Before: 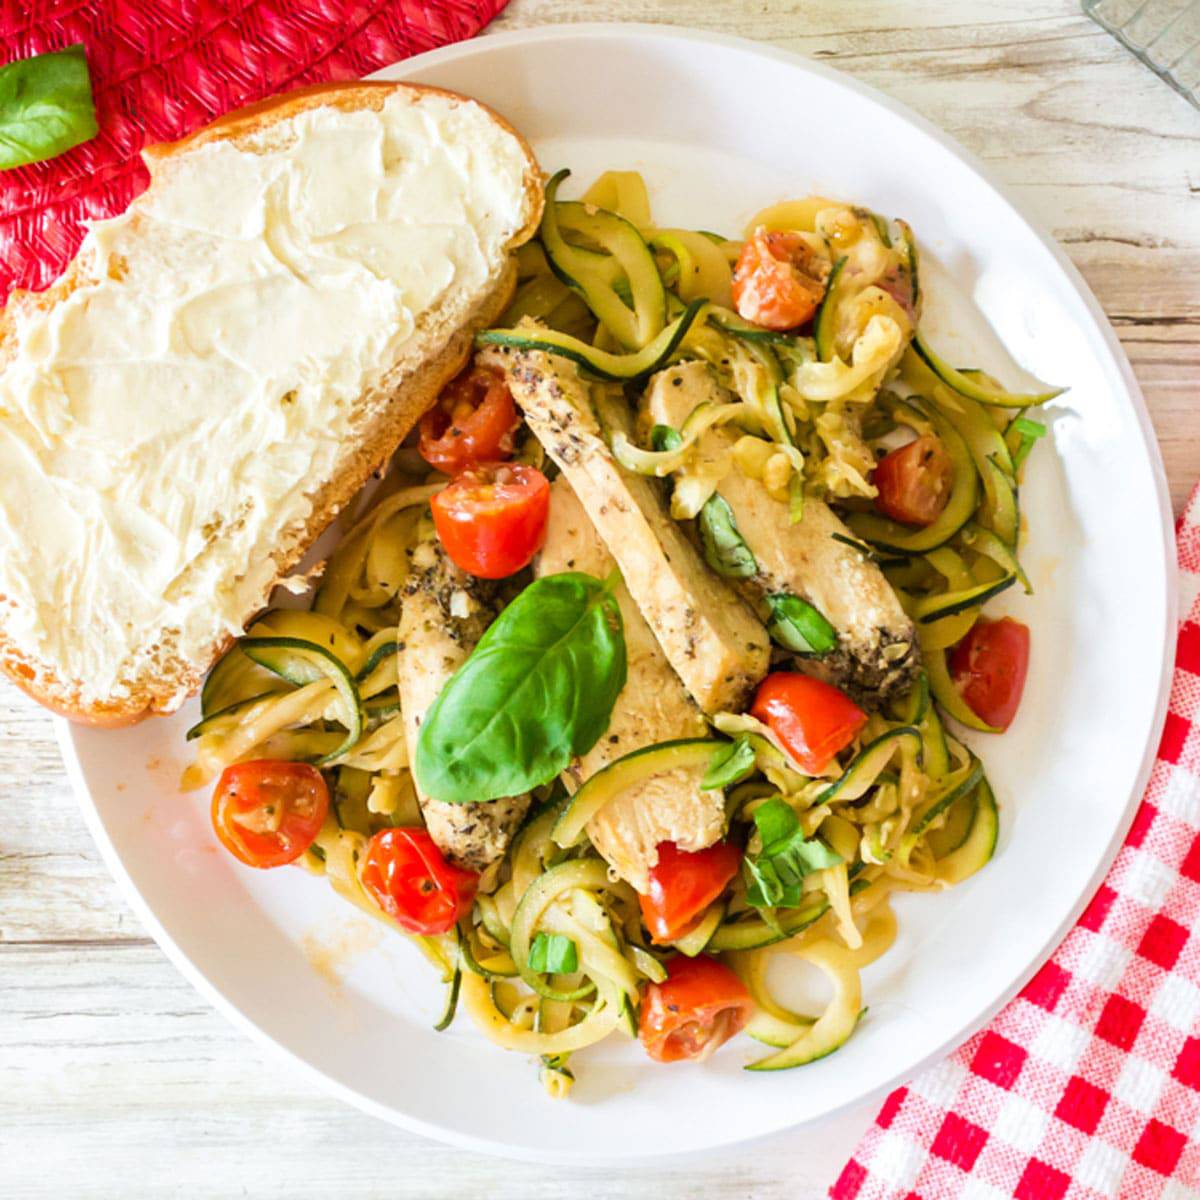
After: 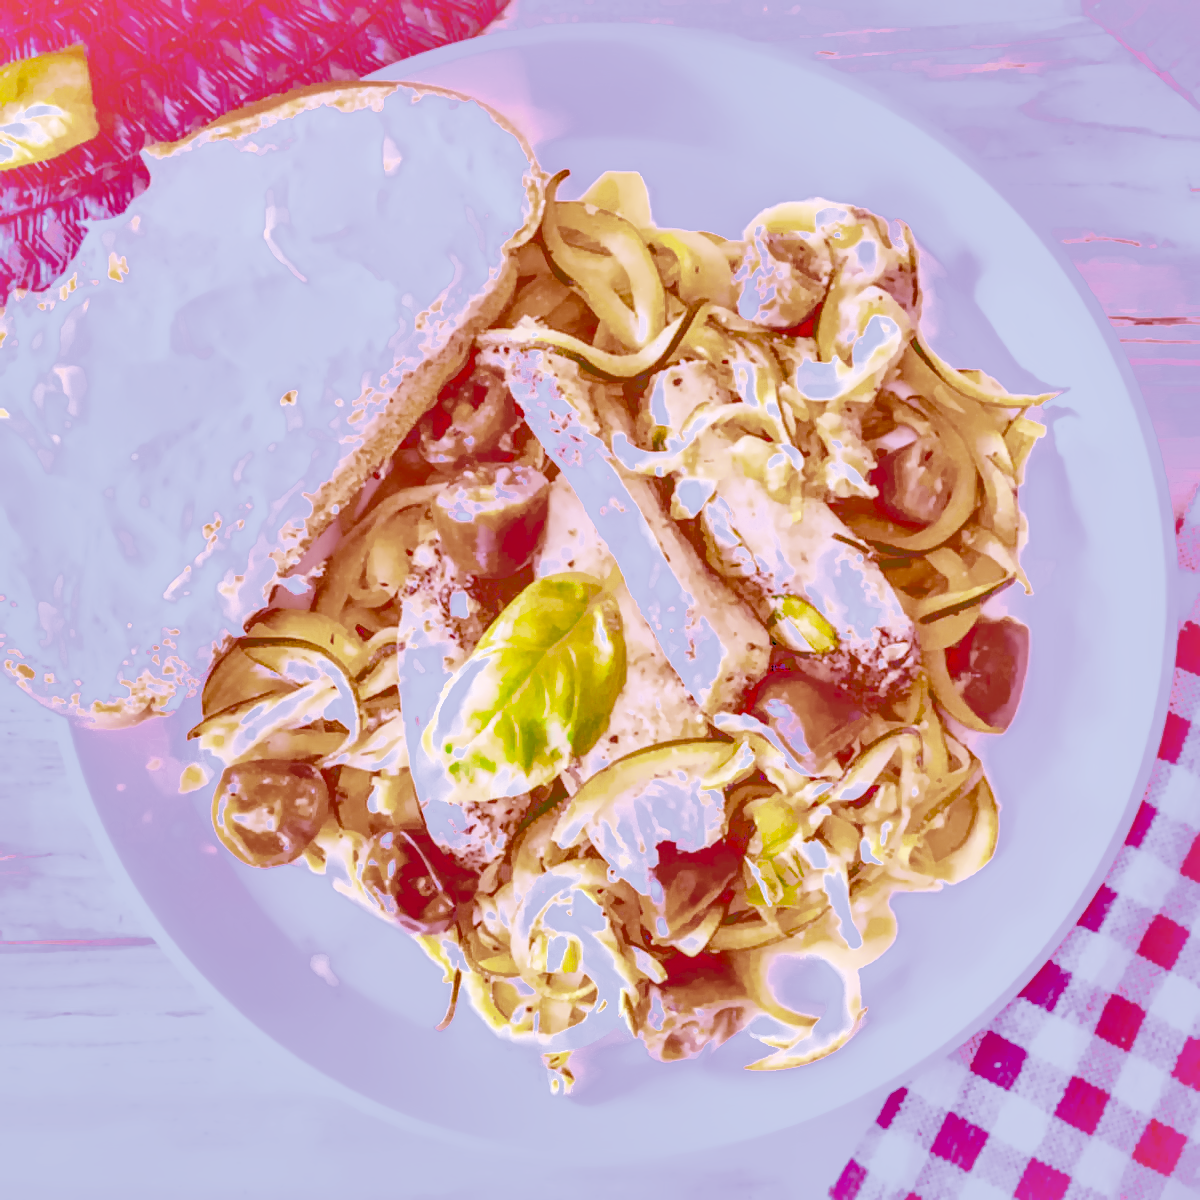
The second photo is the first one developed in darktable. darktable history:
raw chromatic aberrations: on, module defaults
color calibration: illuminant custom, x 0.373, y 0.388, temperature 4269.97 K
color balance rgb: perceptual saturation grading › global saturation 25%, global vibrance 20%
denoise (profiled): preserve shadows 1.25, scattering 0.032, a [-1, 0, 0], b [0, 0, 0], compensate highlight preservation false
filmic rgb: black relative exposure -7.65 EV, white relative exposure 4.56 EV, hardness 3.61
haze removal: compatibility mode true, adaptive false
highlight reconstruction: method reconstruct color, iterations 1, diameter of reconstruction 64 px
hot pixels: on, module defaults
lens correction: scale 1.01, crop 1, focal 85, aperture 8, distance 5.18, camera "Canon EOS RP", lens "Canon RF 85mm F2 MACRO IS STM"
white balance: red 2.229, blue 1.46
tone equalizer "mask blending: all purposes": on, module defaults
exposure: black level correction 0.001, exposure 1.646 EV, compensate exposure bias true, compensate highlight preservation false
local contrast: detail 130%
shadows and highlights: shadows 25, highlights -70
